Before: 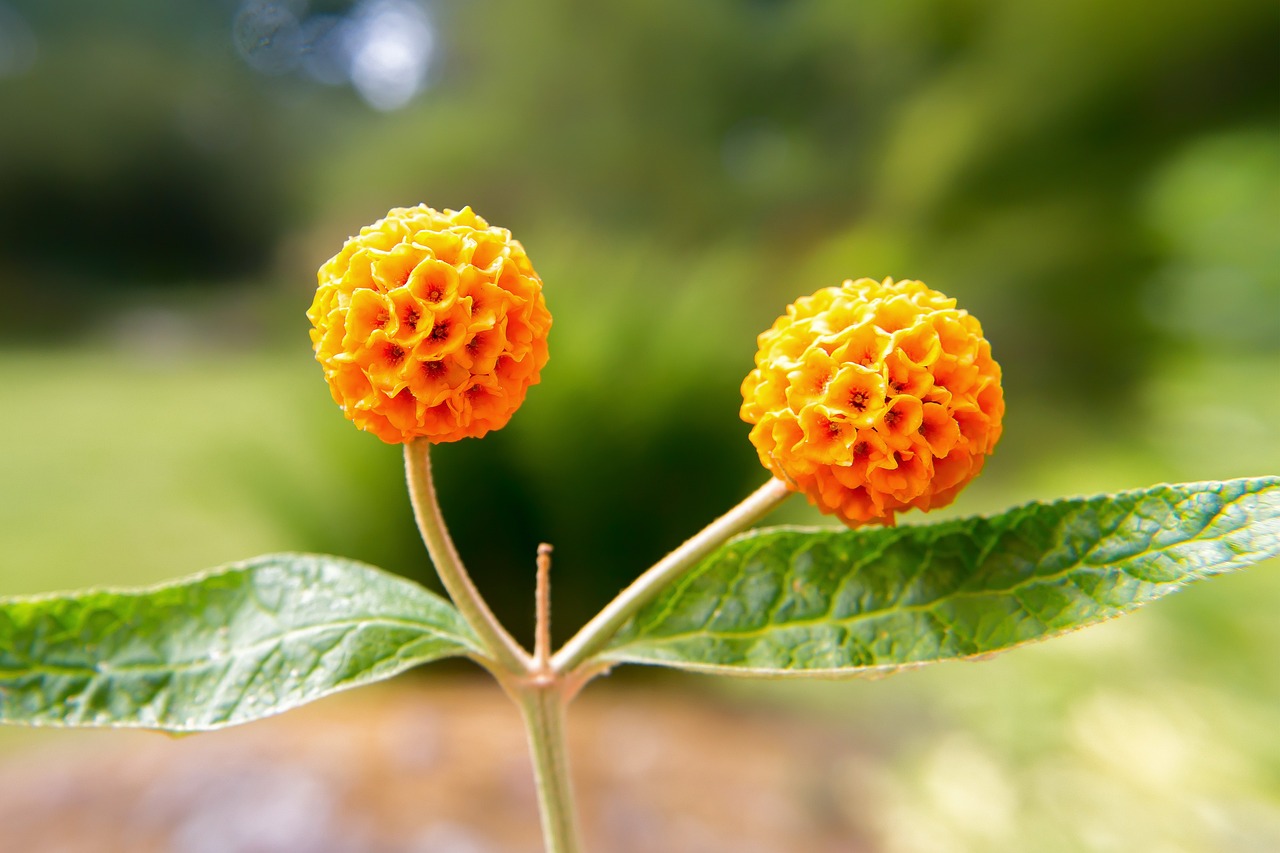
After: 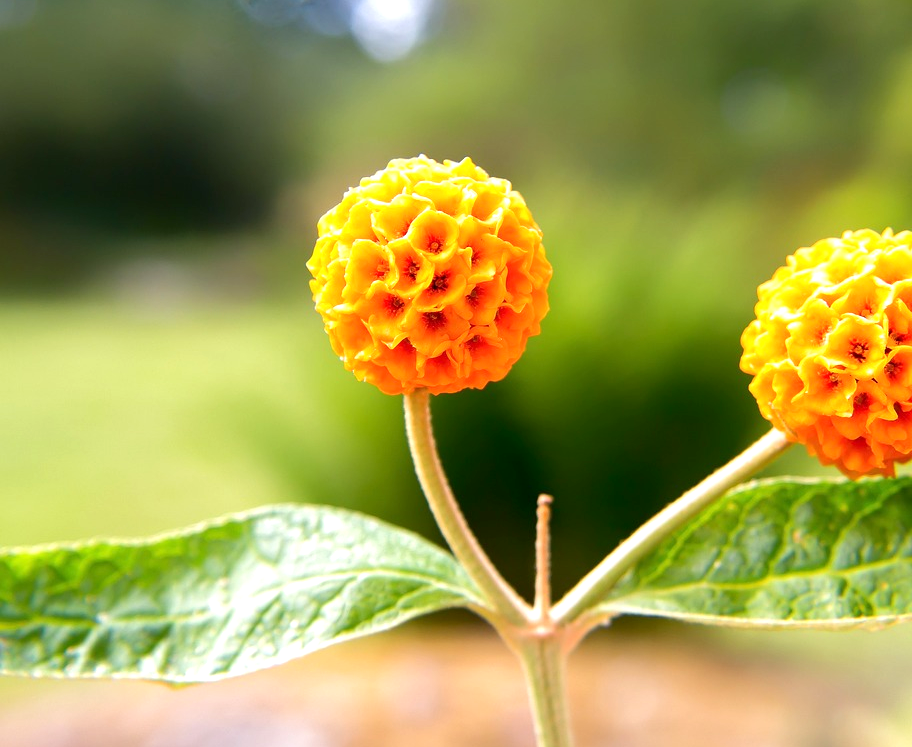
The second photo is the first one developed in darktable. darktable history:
crop: top 5.803%, right 27.864%, bottom 5.804%
exposure: black level correction 0.001, exposure 0.5 EV, compensate exposure bias true, compensate highlight preservation false
